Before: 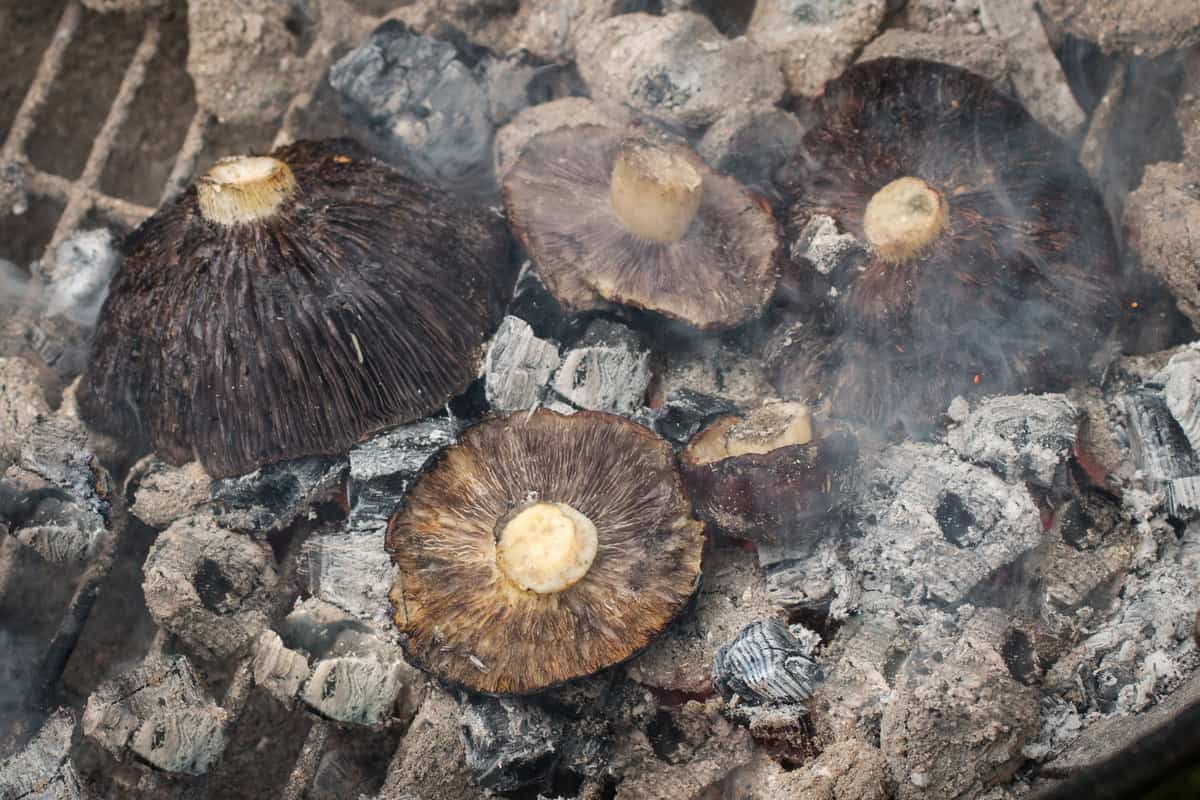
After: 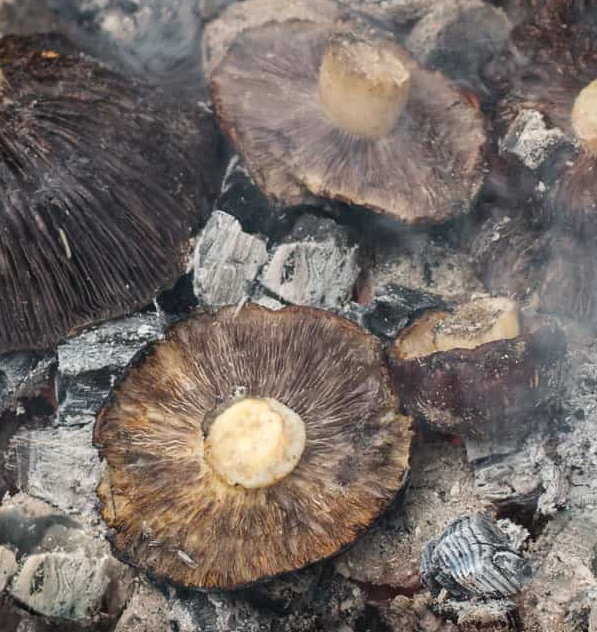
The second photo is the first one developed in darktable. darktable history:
crop and rotate: angle 0.011°, left 24.38%, top 13.234%, right 25.812%, bottom 7.691%
